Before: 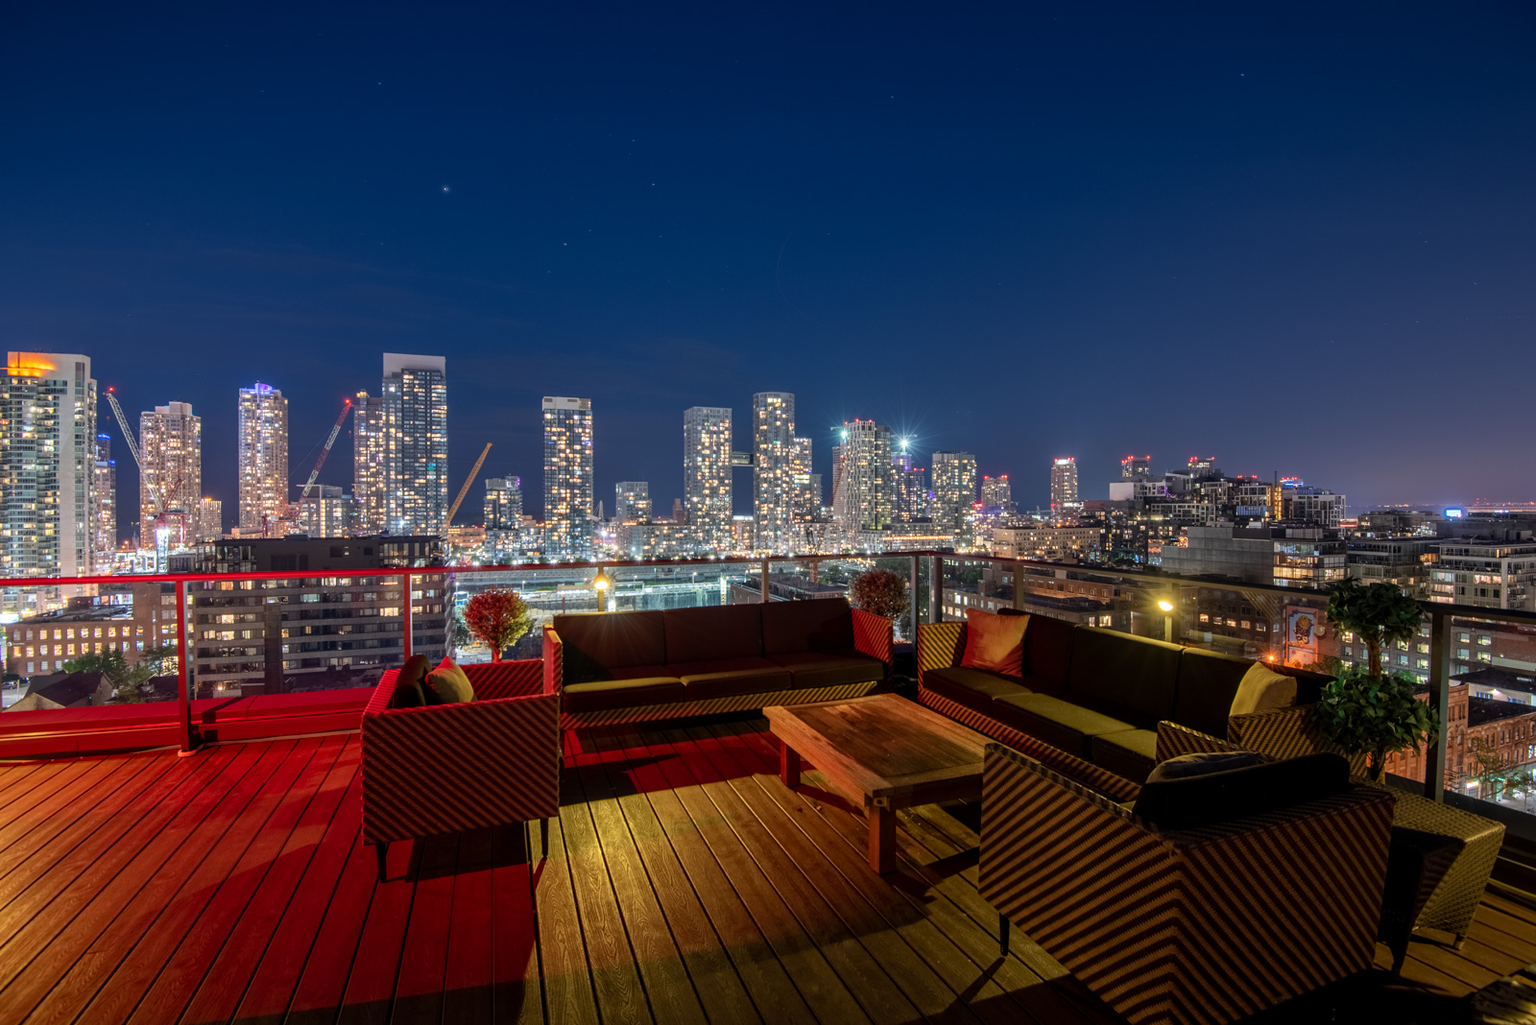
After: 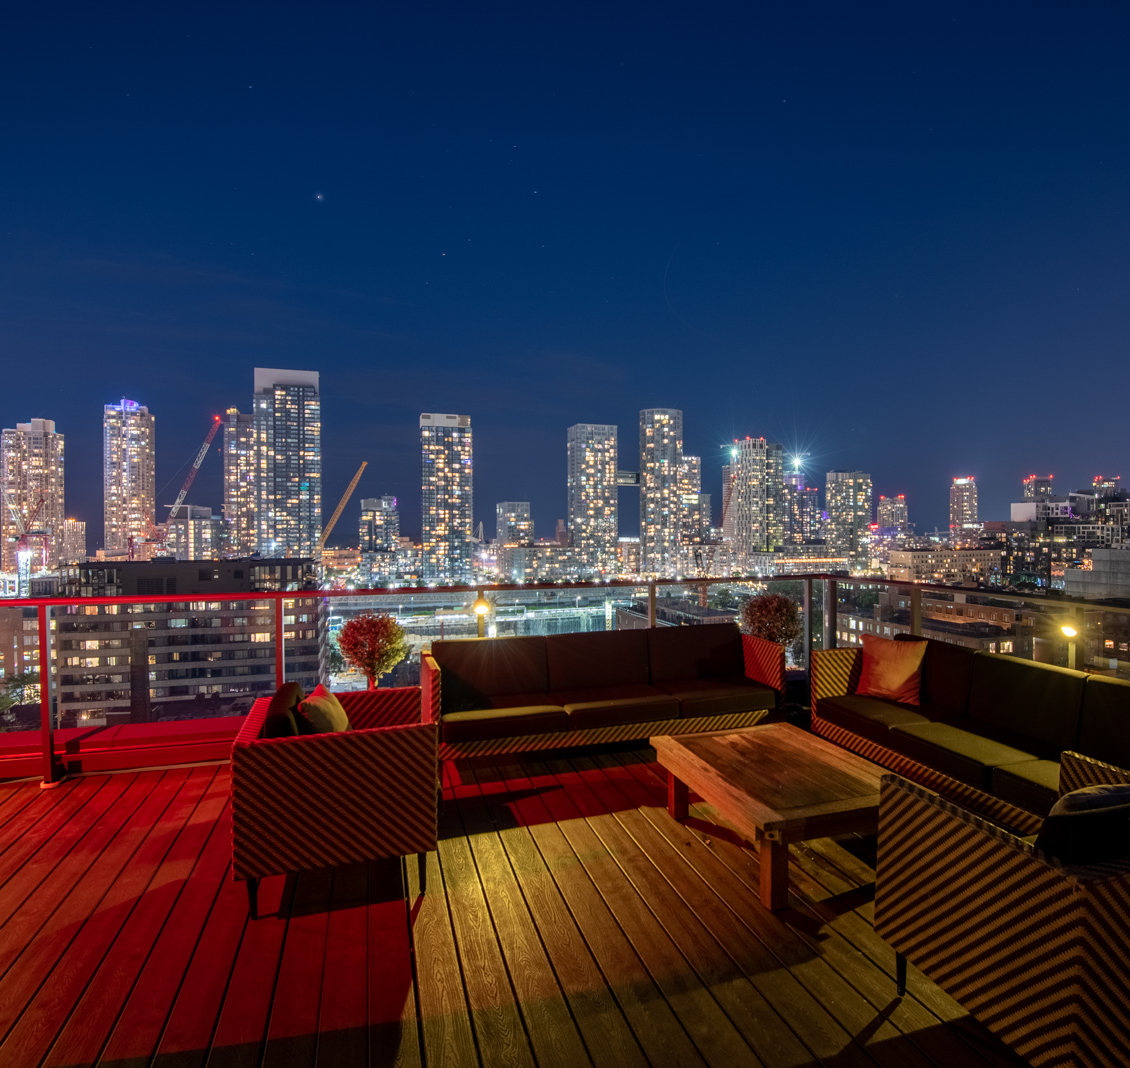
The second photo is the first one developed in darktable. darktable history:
crop and rotate: left 9.079%, right 20.284%
